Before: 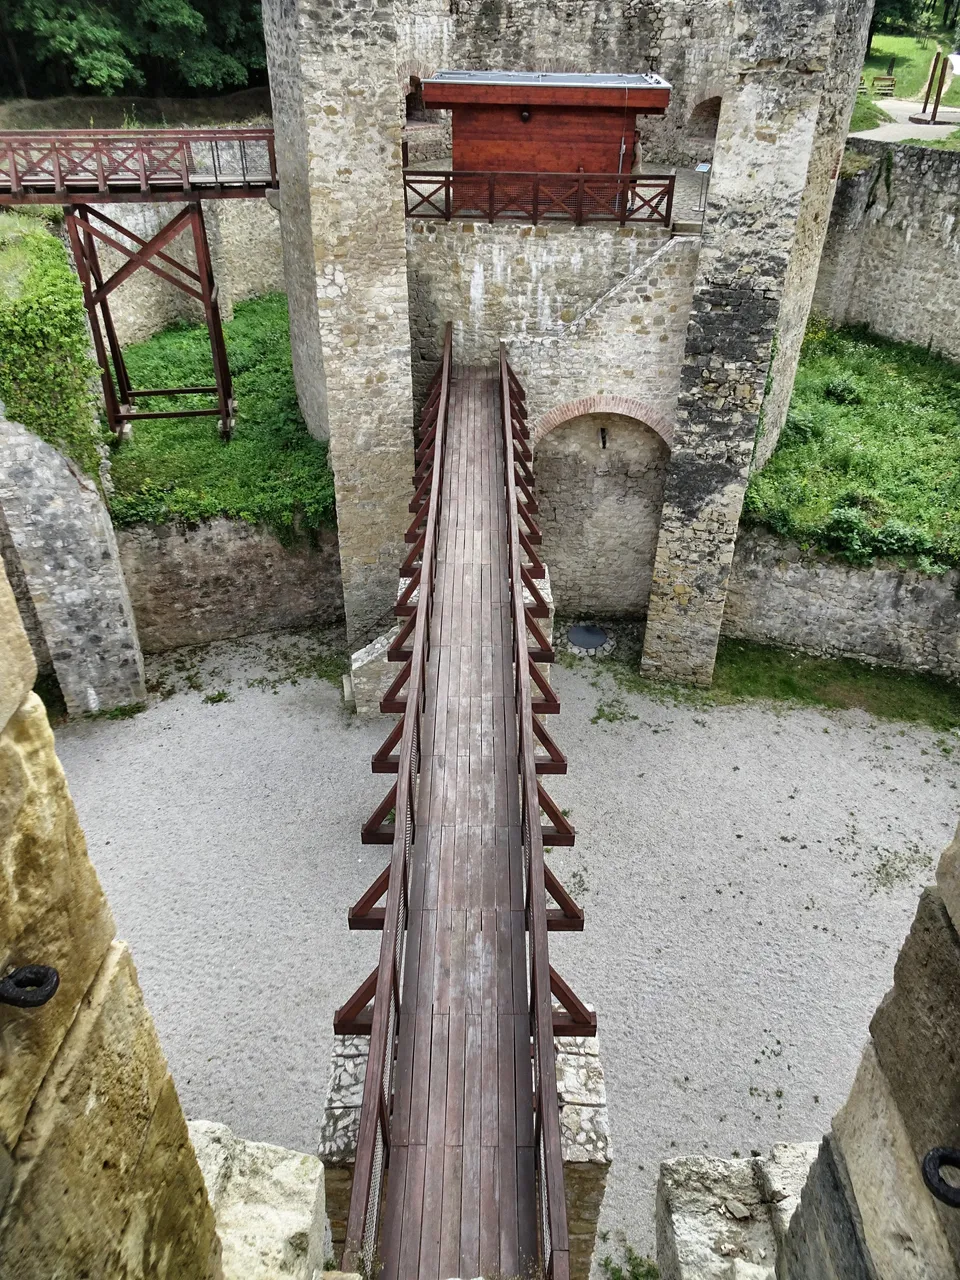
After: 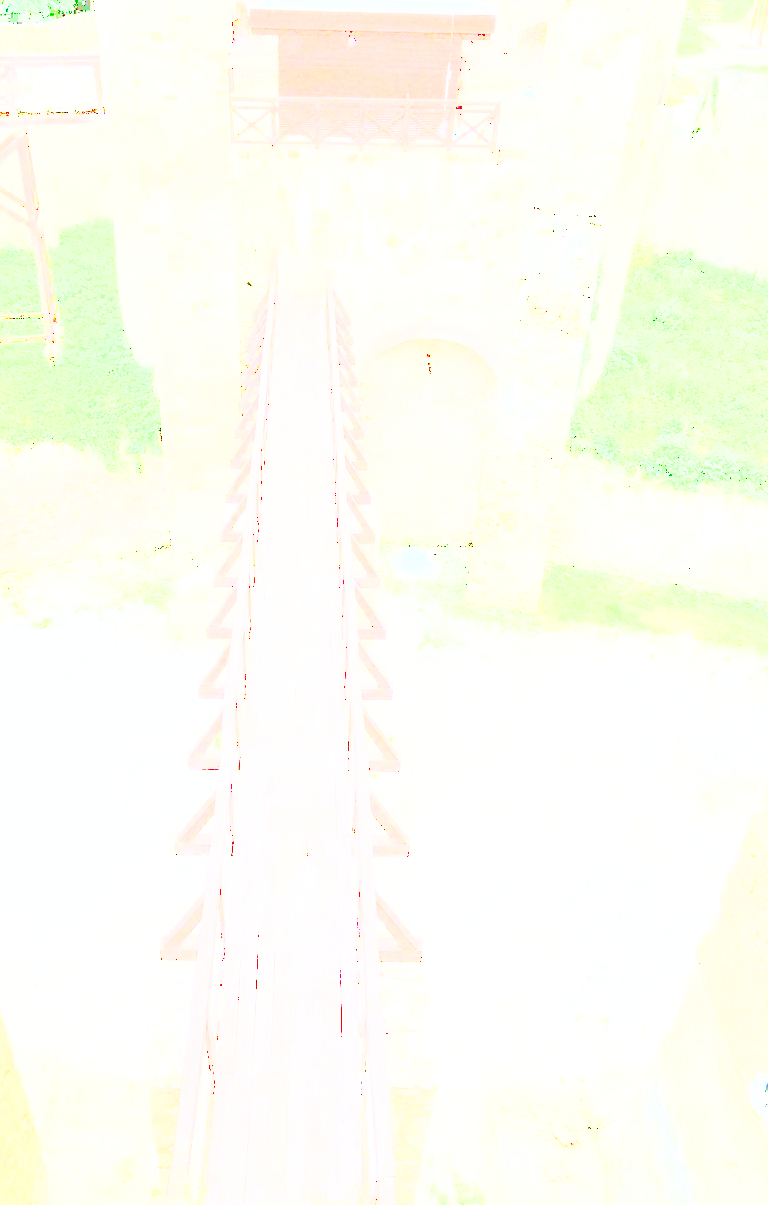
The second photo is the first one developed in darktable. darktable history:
levels: levels [0, 0.374, 0.749]
crop and rotate: left 18.131%, top 5.806%, right 1.852%
contrast brightness saturation: saturation -0.068
exposure: exposure 7.978 EV, compensate exposure bias true, compensate highlight preservation false
local contrast: on, module defaults
shadows and highlights: on, module defaults
